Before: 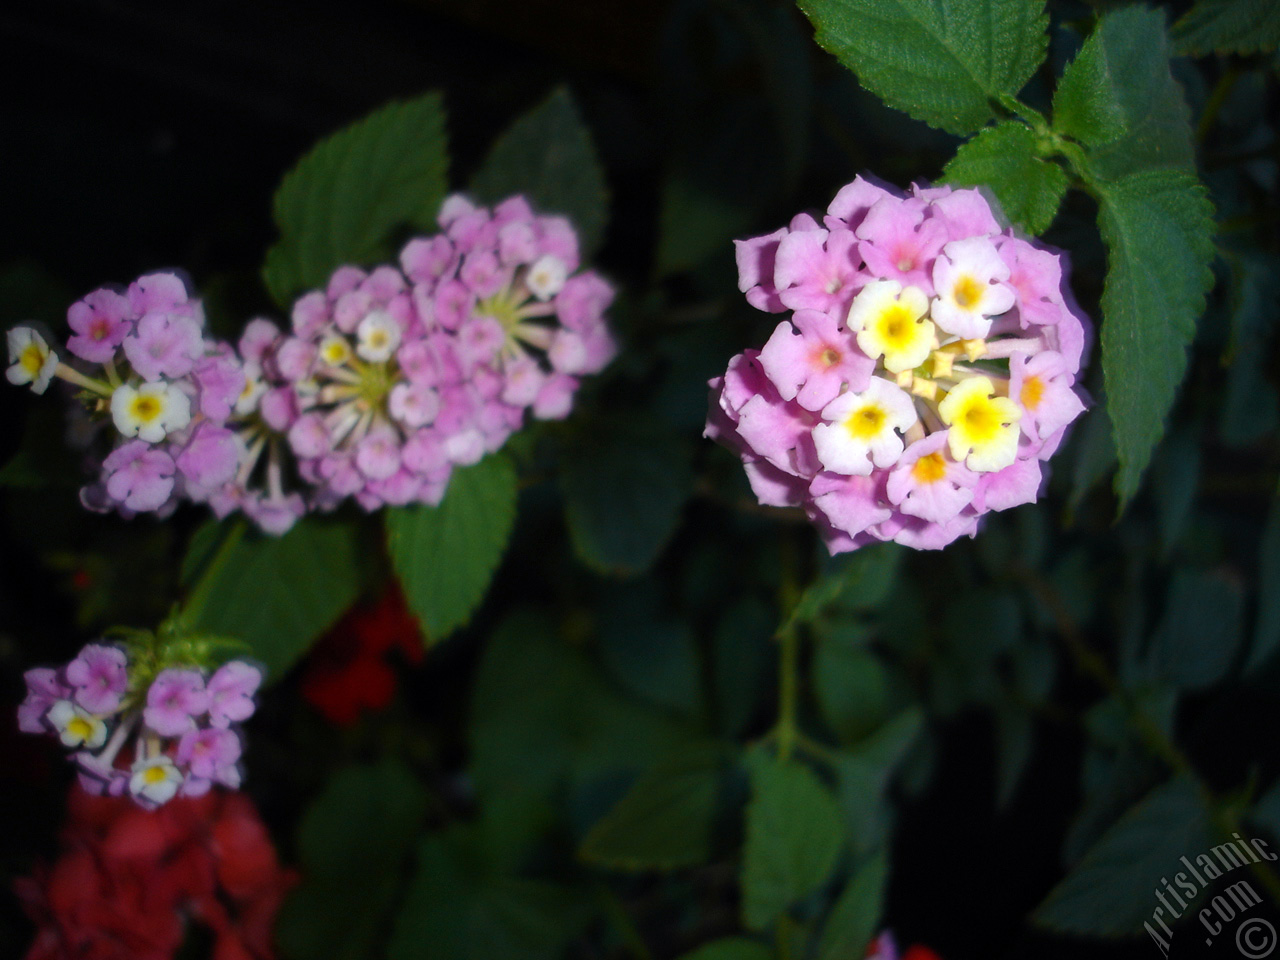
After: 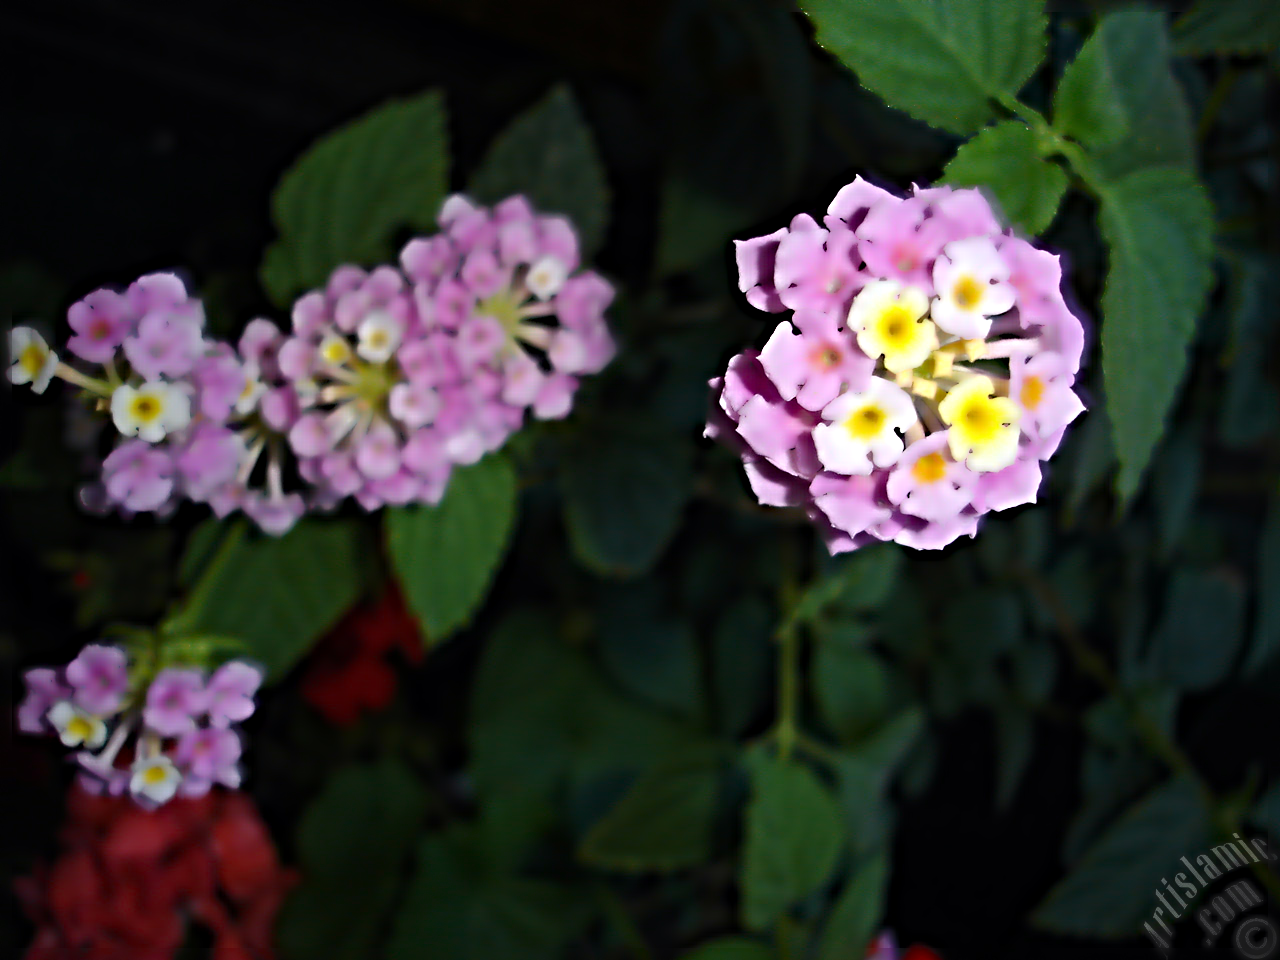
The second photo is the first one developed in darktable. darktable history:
sharpen: radius 6.3, amount 1.8, threshold 0
lowpass: radius 4, soften with bilateral filter, unbound 0
